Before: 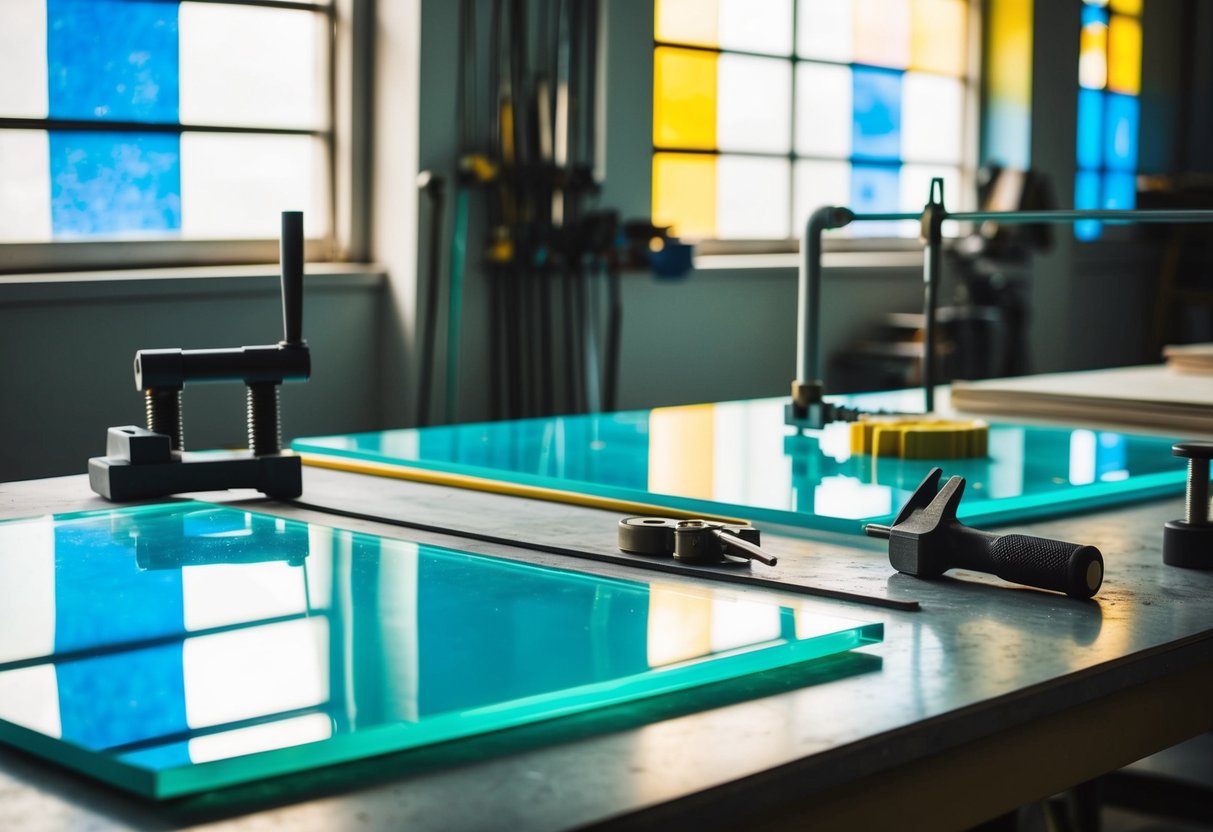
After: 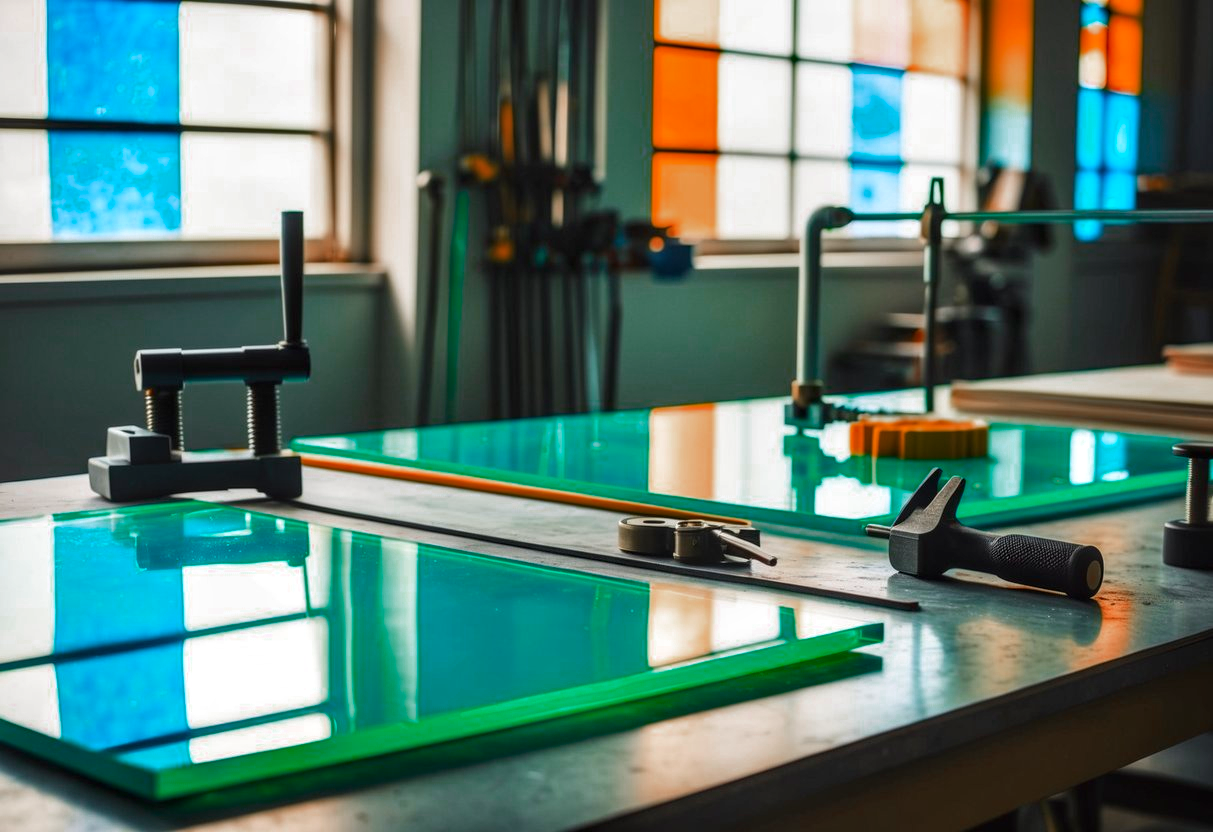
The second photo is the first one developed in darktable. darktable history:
local contrast: detail 130%
color balance rgb: linear chroma grading › global chroma 15%, perceptual saturation grading › global saturation 30%
color zones: curves: ch0 [(0, 0.299) (0.25, 0.383) (0.456, 0.352) (0.736, 0.571)]; ch1 [(0, 0.63) (0.151, 0.568) (0.254, 0.416) (0.47, 0.558) (0.732, 0.37) (0.909, 0.492)]; ch2 [(0.004, 0.604) (0.158, 0.443) (0.257, 0.403) (0.761, 0.468)]
